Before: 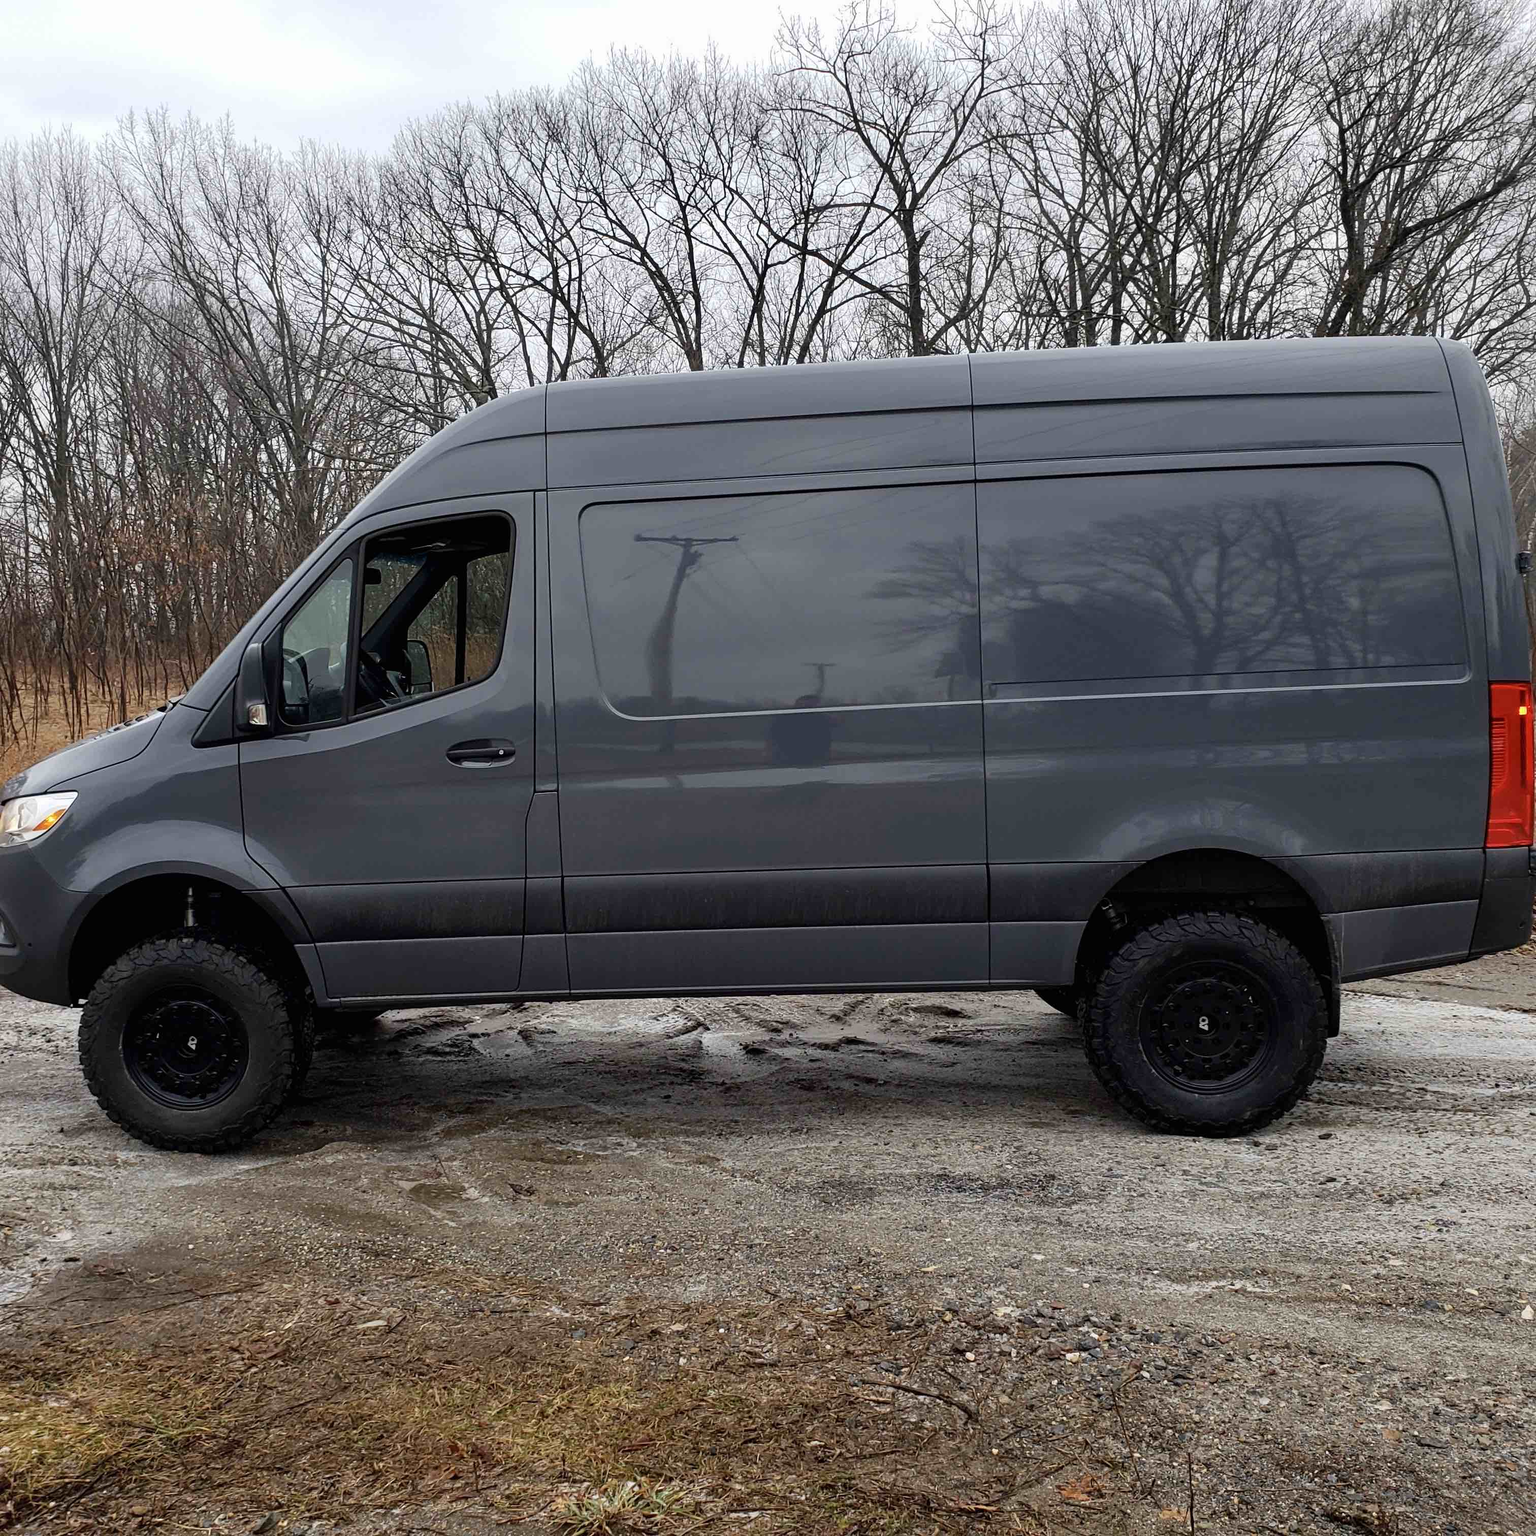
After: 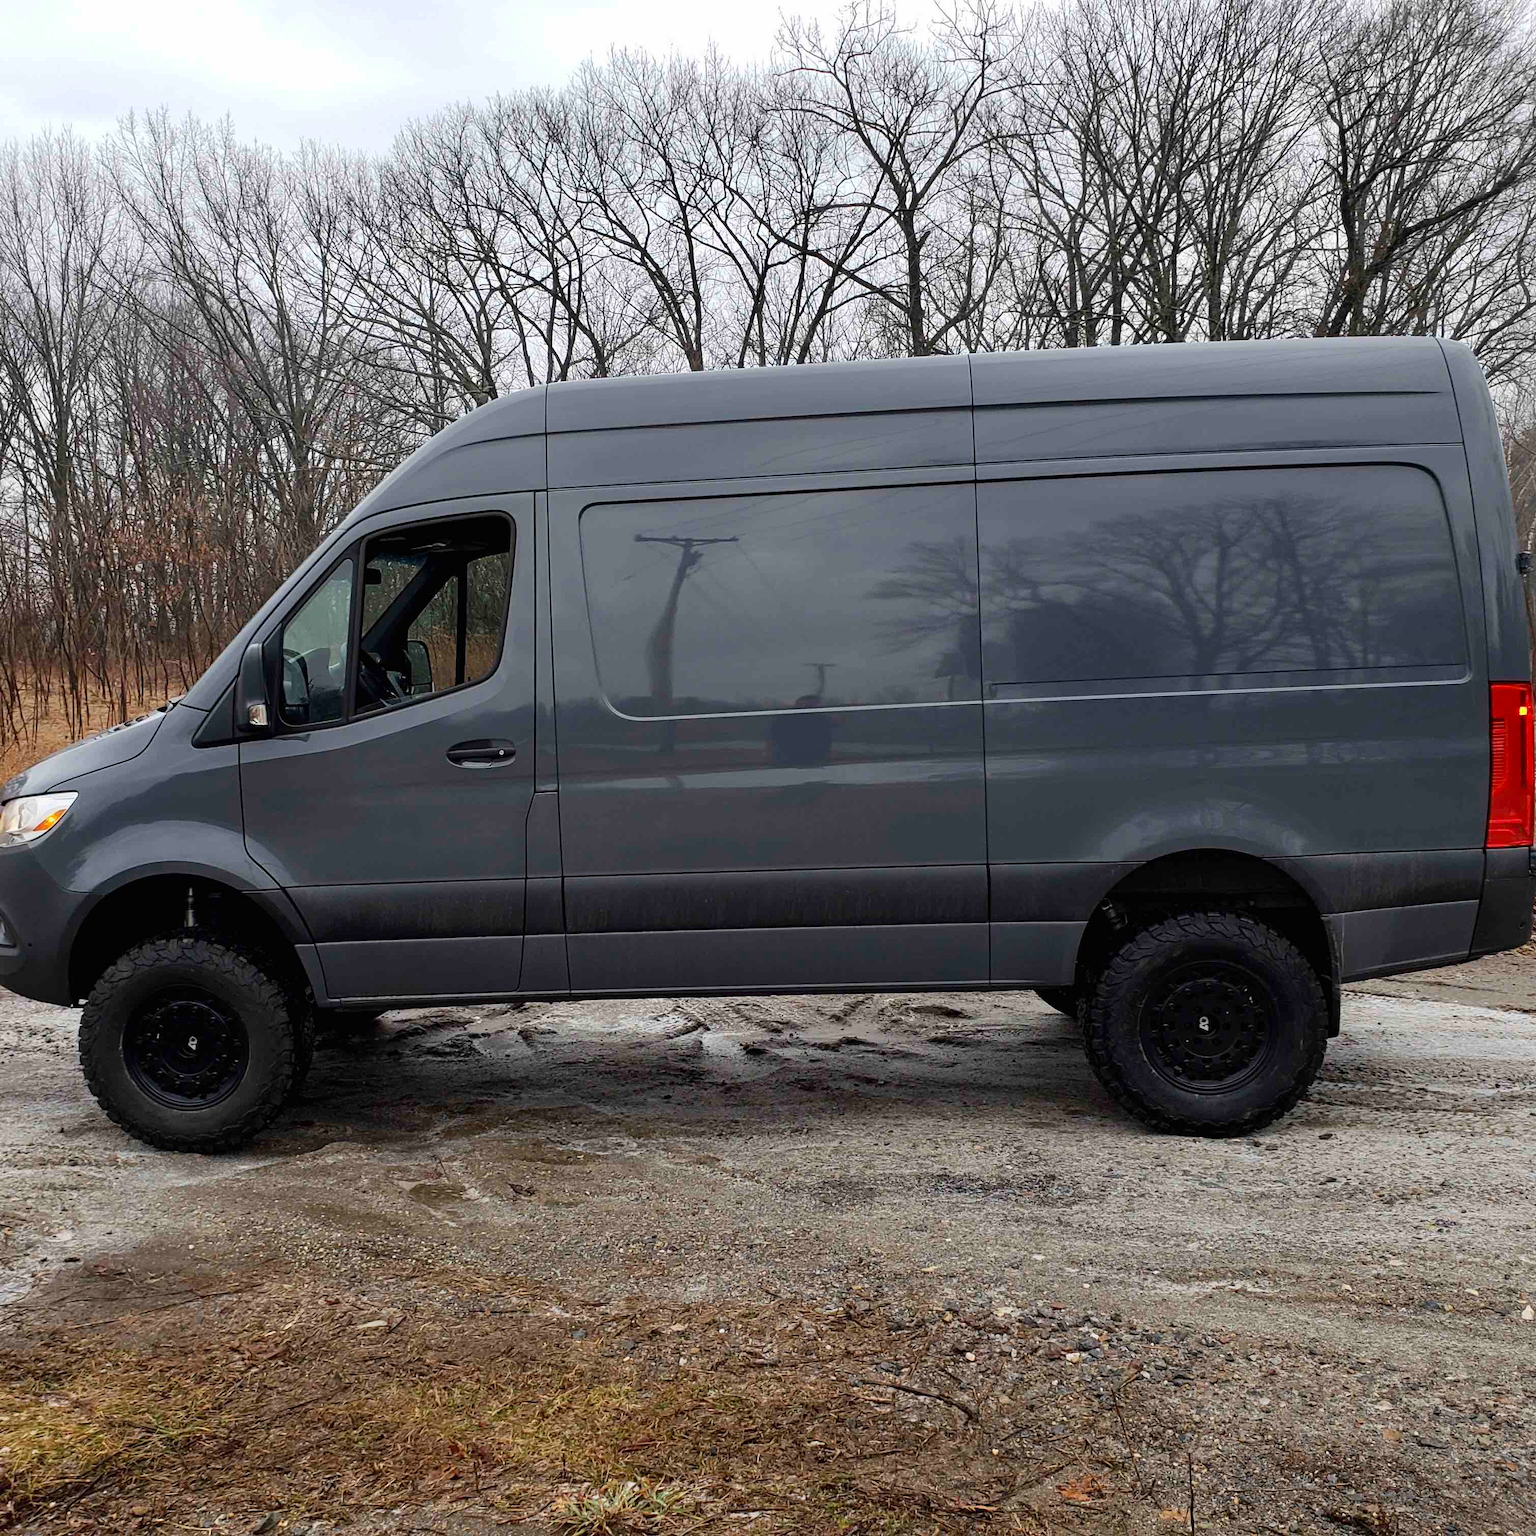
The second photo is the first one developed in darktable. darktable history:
tone equalizer: -8 EV -1.81 EV, -7 EV -1.19 EV, -6 EV -1.63 EV, smoothing diameter 24.83%, edges refinement/feathering 6.94, preserve details guided filter
